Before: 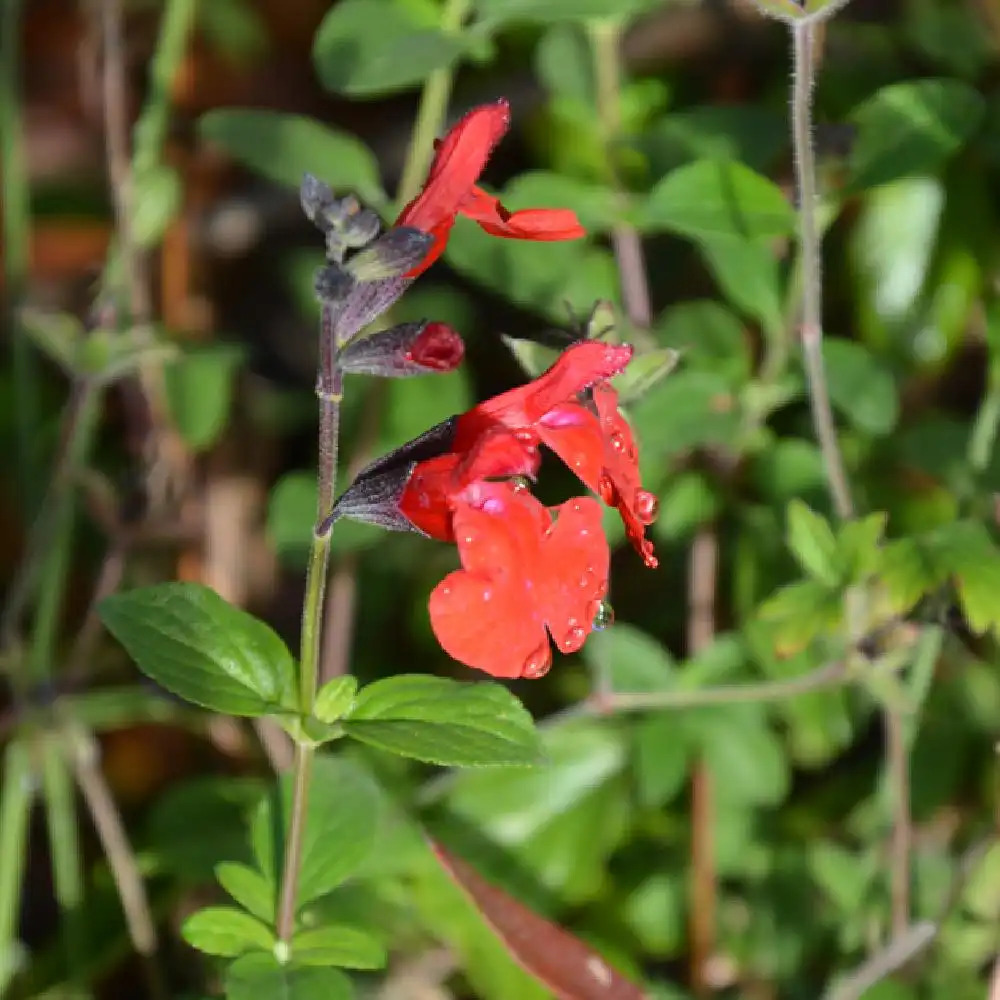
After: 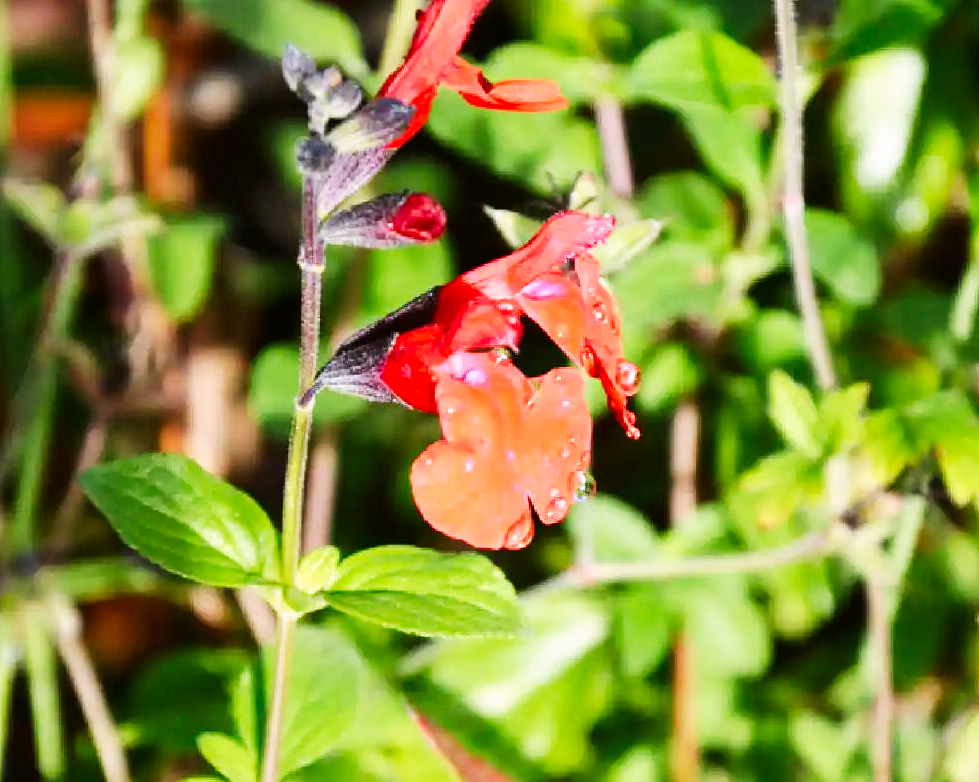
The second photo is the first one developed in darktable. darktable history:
crop and rotate: left 1.875%, top 12.904%, right 0.191%, bottom 8.865%
color correction: highlights a* 3.01, highlights b* -1.27, shadows a* -0.104, shadows b* 2.01, saturation 0.984
base curve: curves: ch0 [(0, 0) (0.007, 0.004) (0.027, 0.03) (0.046, 0.07) (0.207, 0.54) (0.442, 0.872) (0.673, 0.972) (1, 1)], exposure shift 0.566, preserve colors none
